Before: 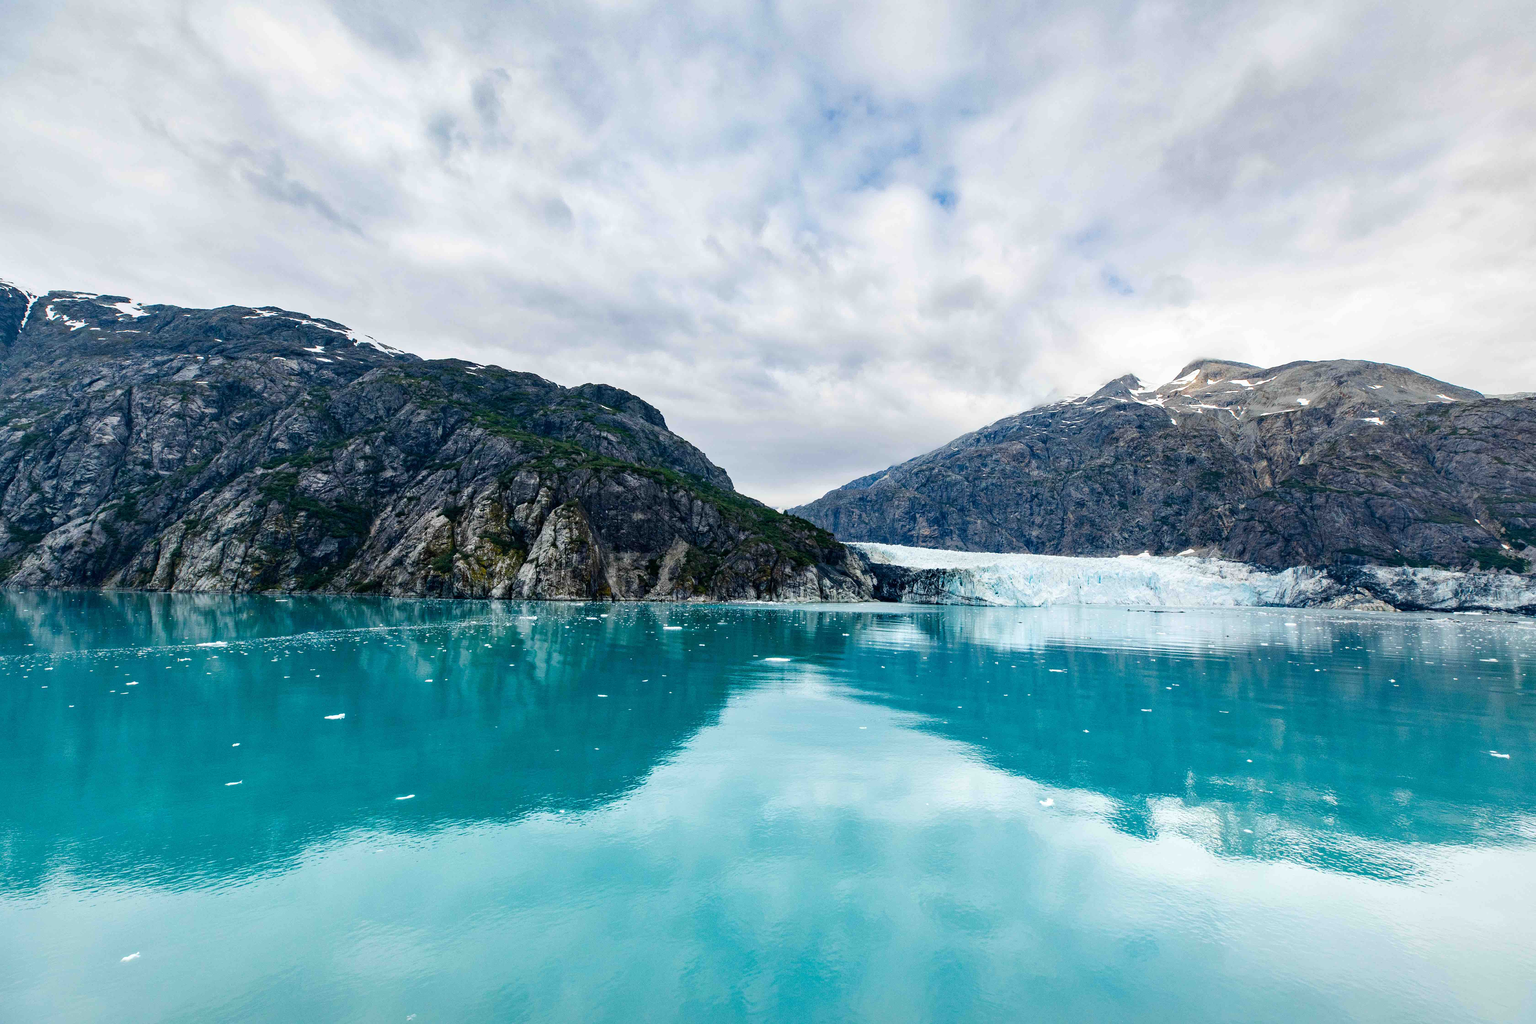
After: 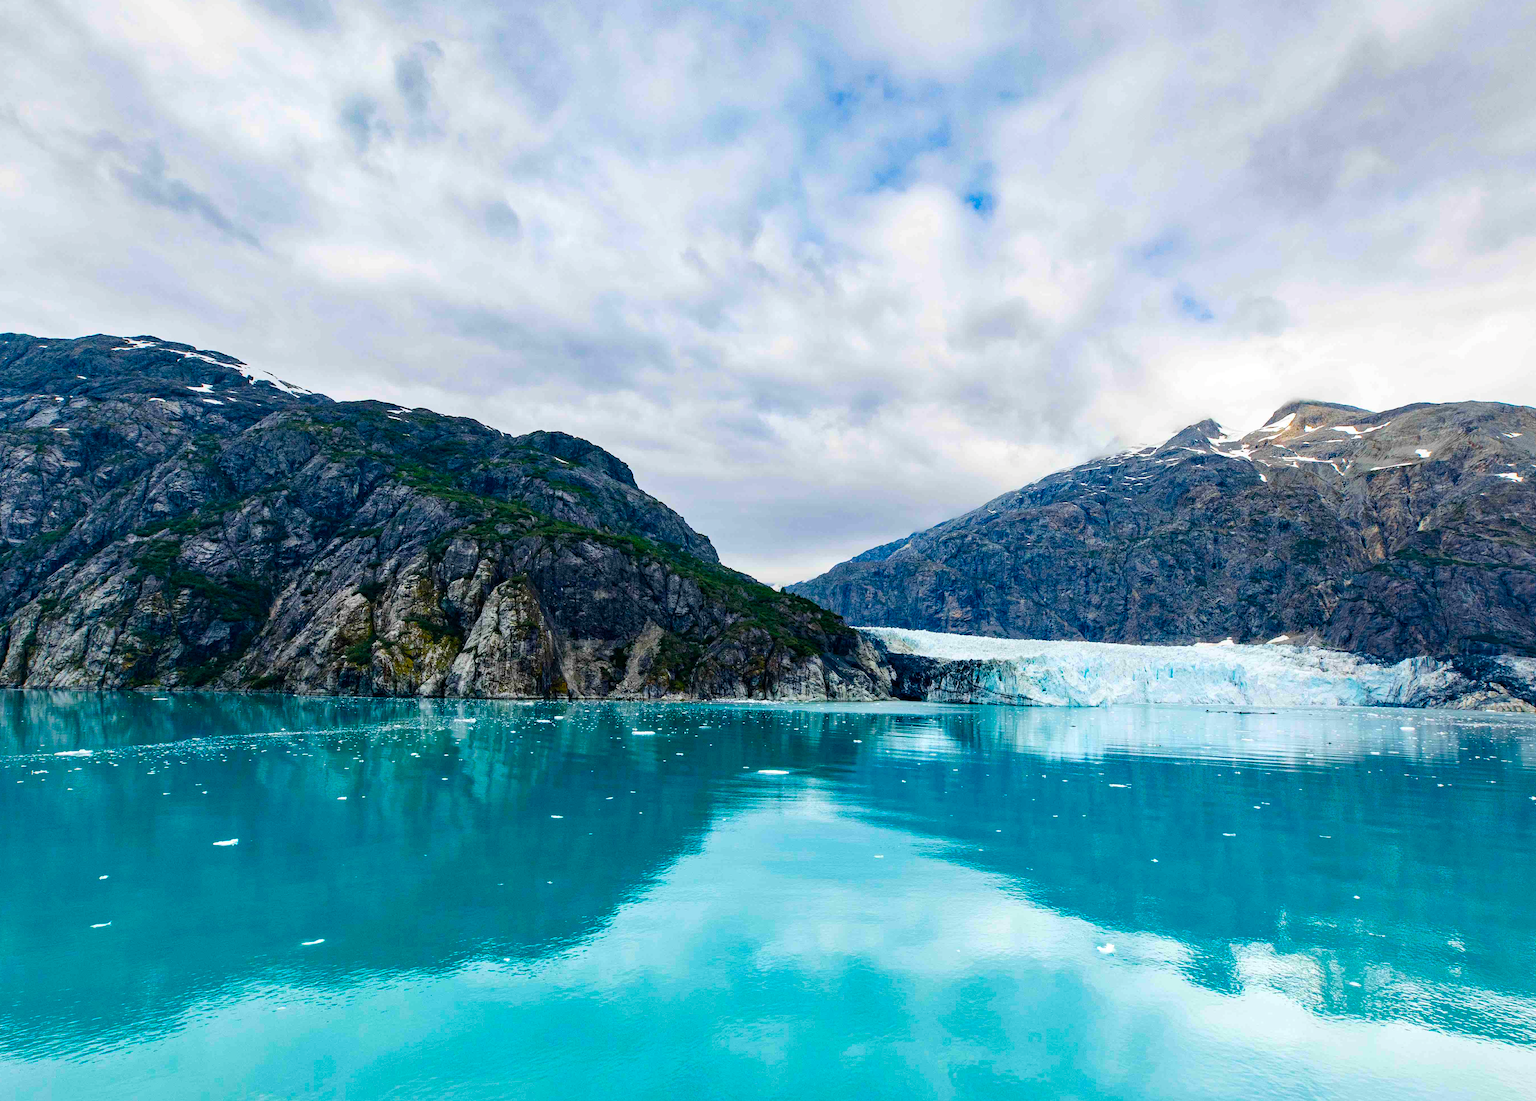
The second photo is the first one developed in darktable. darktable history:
crop: left 9.929%, top 3.475%, right 9.188%, bottom 9.529%
haze removal: compatibility mode true, adaptive false
color balance rgb: linear chroma grading › global chroma 15%, perceptual saturation grading › global saturation 30%
